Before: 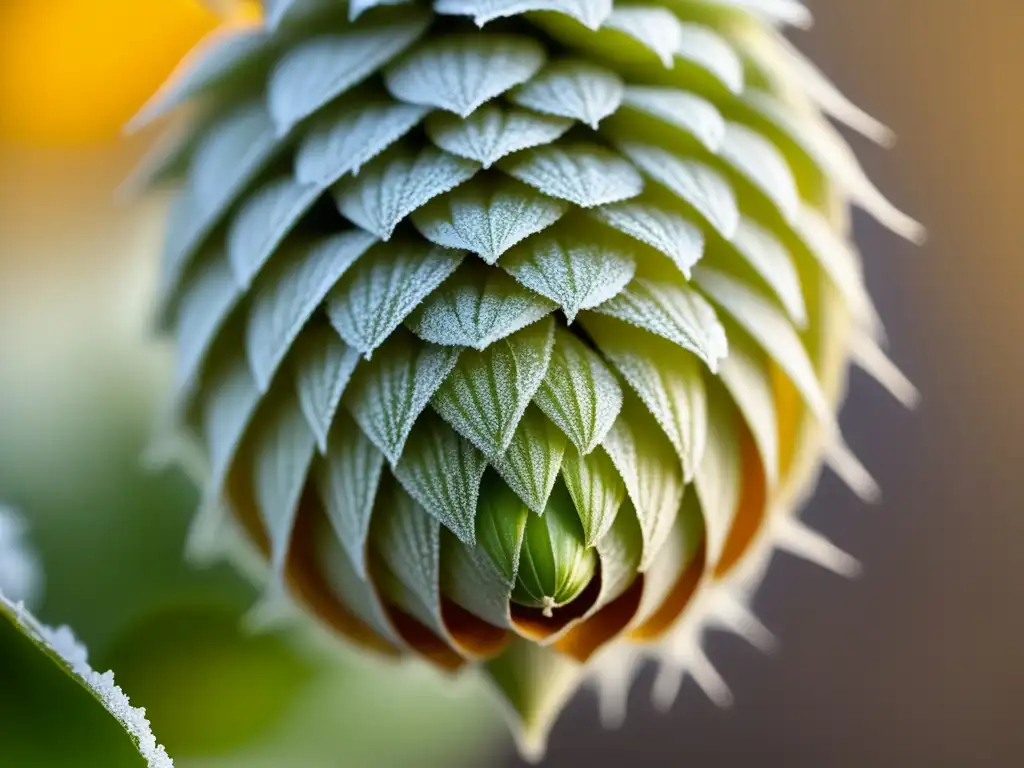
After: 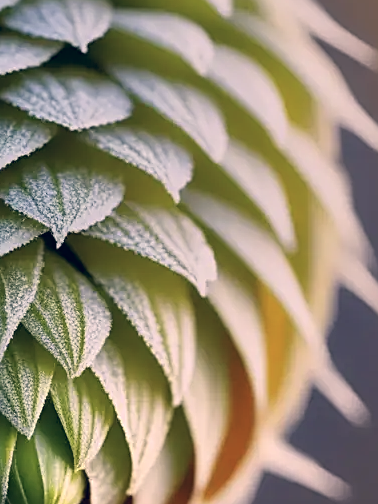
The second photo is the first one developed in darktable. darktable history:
crop and rotate: left 49.936%, top 10.094%, right 13.136%, bottom 24.256%
graduated density: rotation 5.63°, offset 76.9
sharpen: on, module defaults
color correction: highlights a* 14.46, highlights b* 5.85, shadows a* -5.53, shadows b* -15.24, saturation 0.85
base curve: curves: ch0 [(0, 0) (0.472, 0.508) (1, 1)]
